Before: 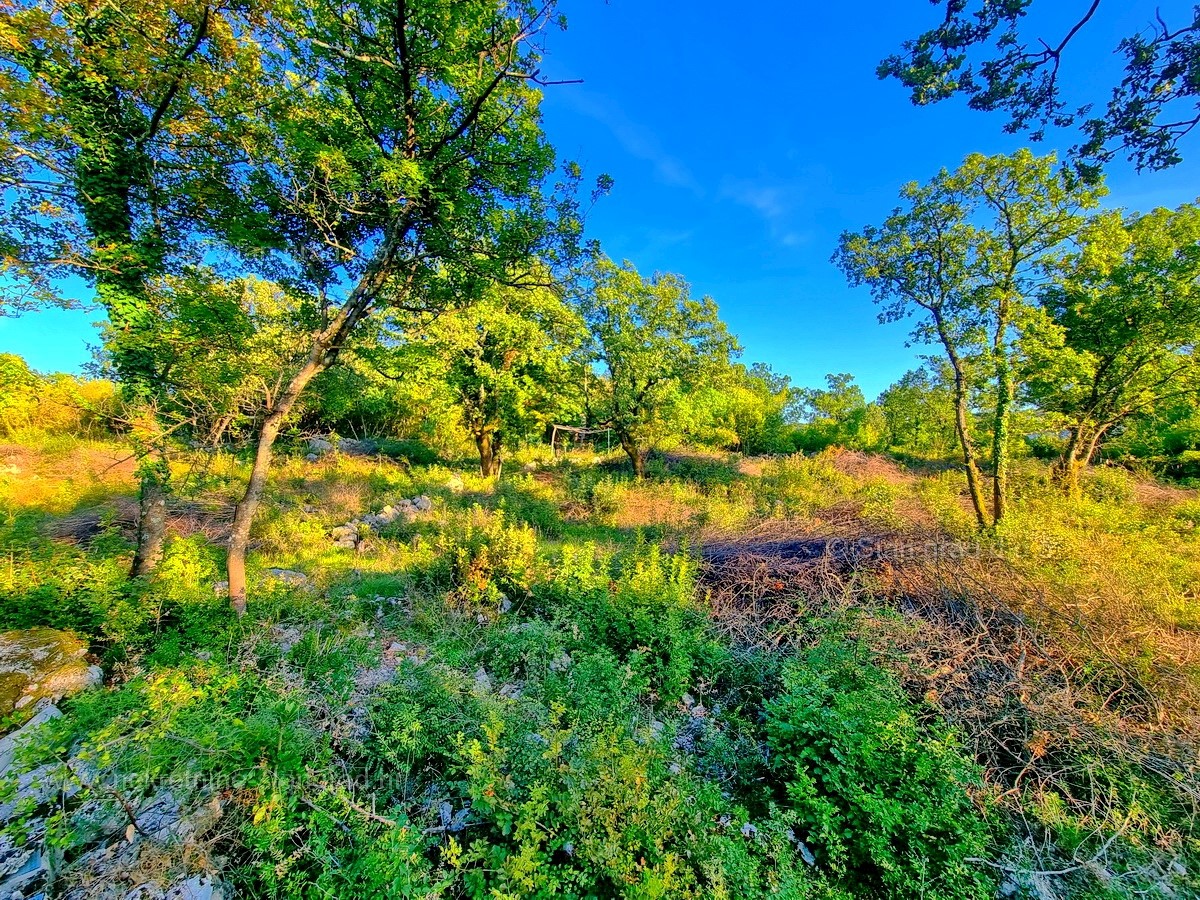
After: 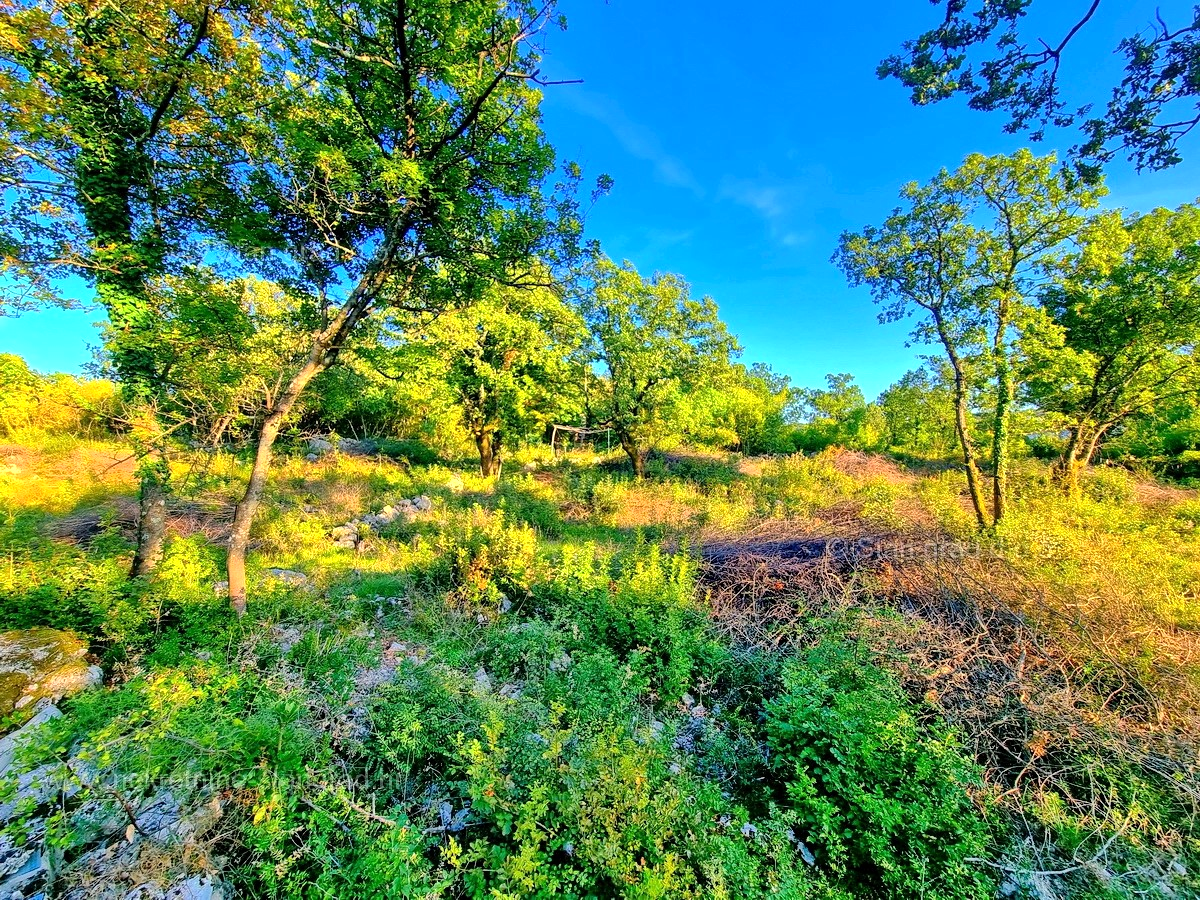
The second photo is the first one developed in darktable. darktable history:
tone equalizer: -8 EV -0.421 EV, -7 EV -0.365 EV, -6 EV -0.339 EV, -5 EV -0.196 EV, -3 EV 0.256 EV, -2 EV 0.327 EV, -1 EV 0.381 EV, +0 EV 0.388 EV
